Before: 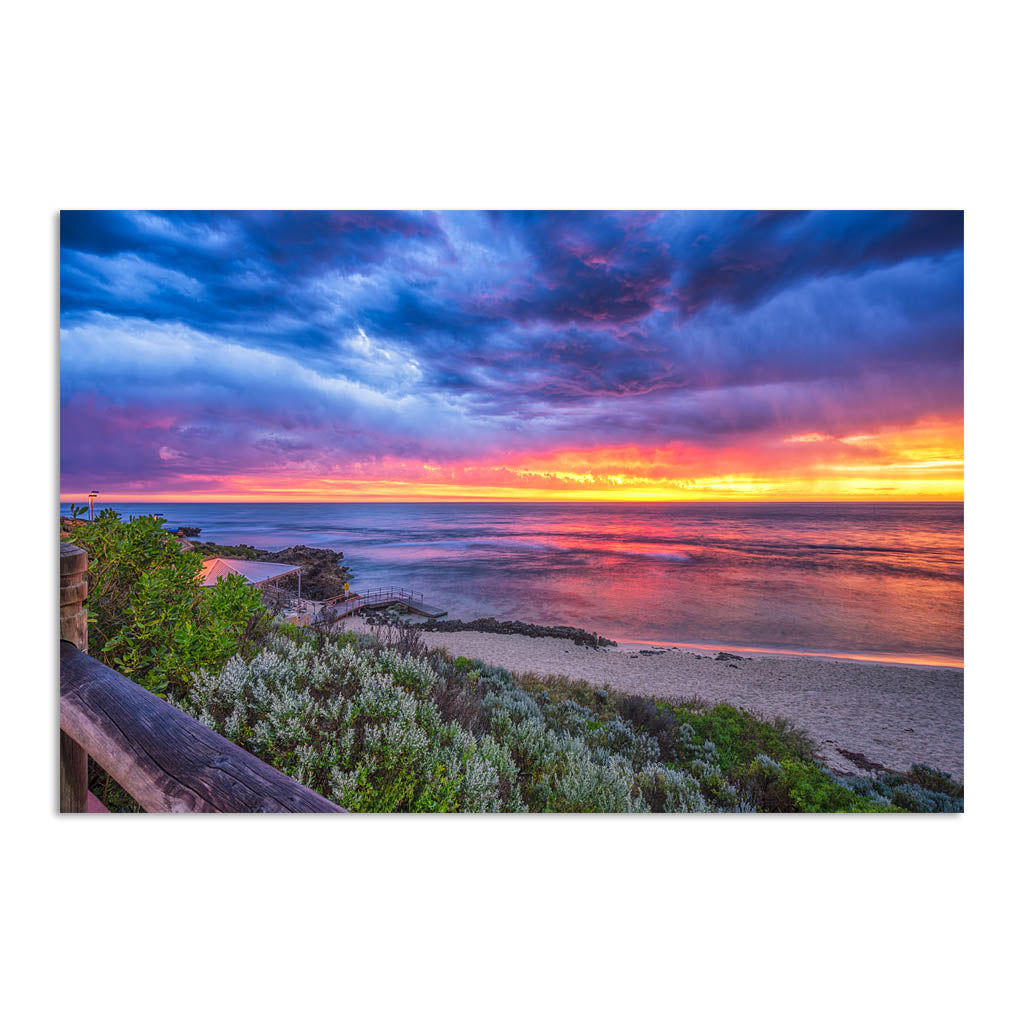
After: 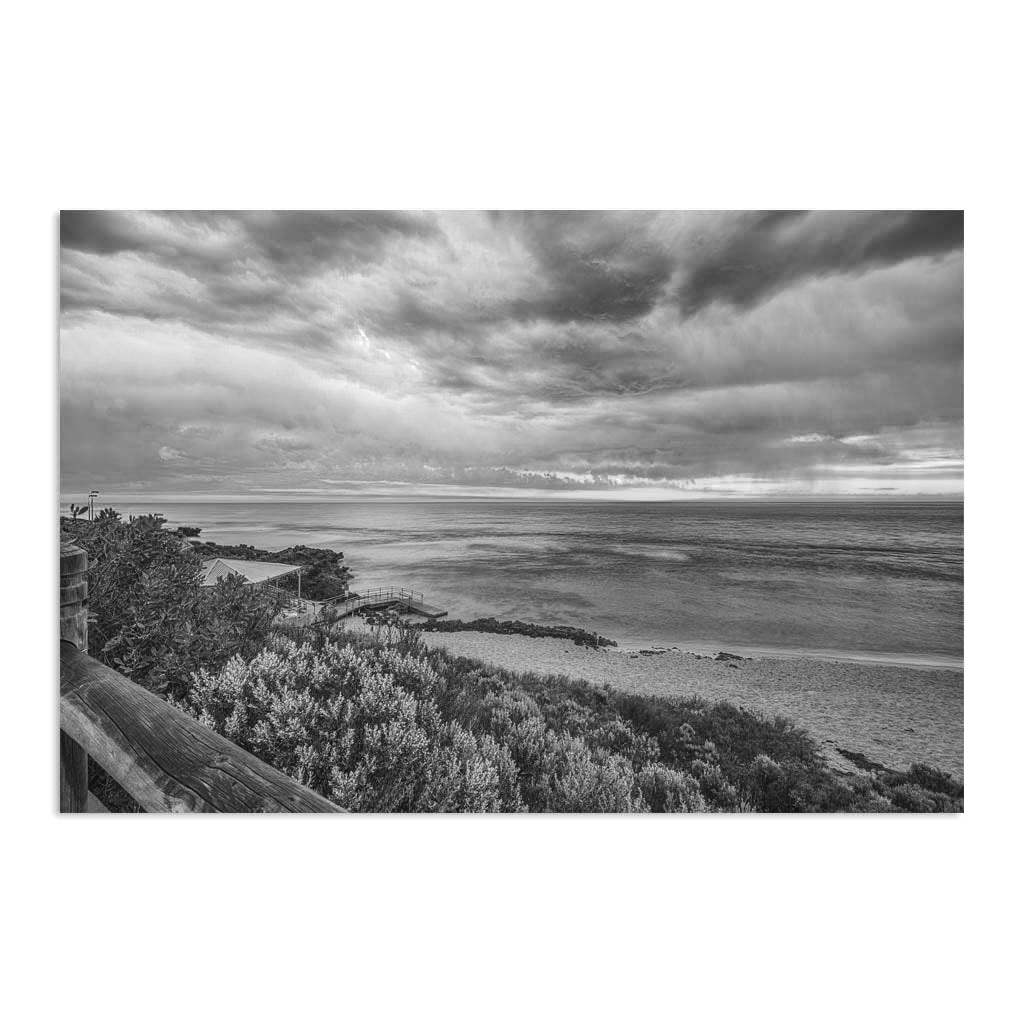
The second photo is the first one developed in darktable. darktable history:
tone curve: curves: ch0 [(0, 0) (0.003, 0.045) (0.011, 0.051) (0.025, 0.057) (0.044, 0.074) (0.069, 0.096) (0.1, 0.125) (0.136, 0.16) (0.177, 0.201) (0.224, 0.242) (0.277, 0.299) (0.335, 0.362) (0.399, 0.432) (0.468, 0.512) (0.543, 0.601) (0.623, 0.691) (0.709, 0.786) (0.801, 0.876) (0.898, 0.927) (1, 1)], preserve colors none
color look up table: target L [83.12, 79.16, 85.98, 100.62, 82.05, 75.88, 72.94, 64.74, 56.57, 57.87, 29.29, 25.02, 201.6, 75.15, 58.64, 62.97, 75.88, 67.74, 54.76, 46.43, 33.46, 46.03, 50.17, 29.29, 11.59, 17.53, 9.263, 0.506, 78.43, 80.97, 56.32, 62.97, 51.22, 74.05, 60.56, 27.54, 57.09, 23.52, 34.88, 12.25, 103.44, 100.31, 84.56, 82.41, 79.88, 66.62, 71.84, 53.98, 43.19], target a [-0.002, 0, -0.003, 0.001, 0, 0, 0, 0.001, 0.001, 0 ×5, 0.001, 0.001, 0 ×4, 0.001, 0, 0.001, 0 ×6, -0.002, 0, 0.001, 0 ×4, 0.001, 0, 0, 0, 0.001, 0.001, -0.003, -0.001, 0 ×5], target b [0.023, 0.002, 0.024, -0.004, 0.002, 0.002, 0.002, -0.004, -0.004, 0.001, 0.001, -0.003, -0.001, 0.002, -0.004, -0.005, 0.002, 0.002, 0.001, 0.001, -0.003, 0.001, -0.004, 0.001, -0.002, 0.001, 0.001, 0, 0.002, 0.023, 0.001, -0.005, 0.001, 0.002, 0.002, 0, -0.004, -0.002, 0.001, -0.002, -0.004, -0.004, 0.024, 0.002 ×4, -0.003, 0.001], num patches 49
